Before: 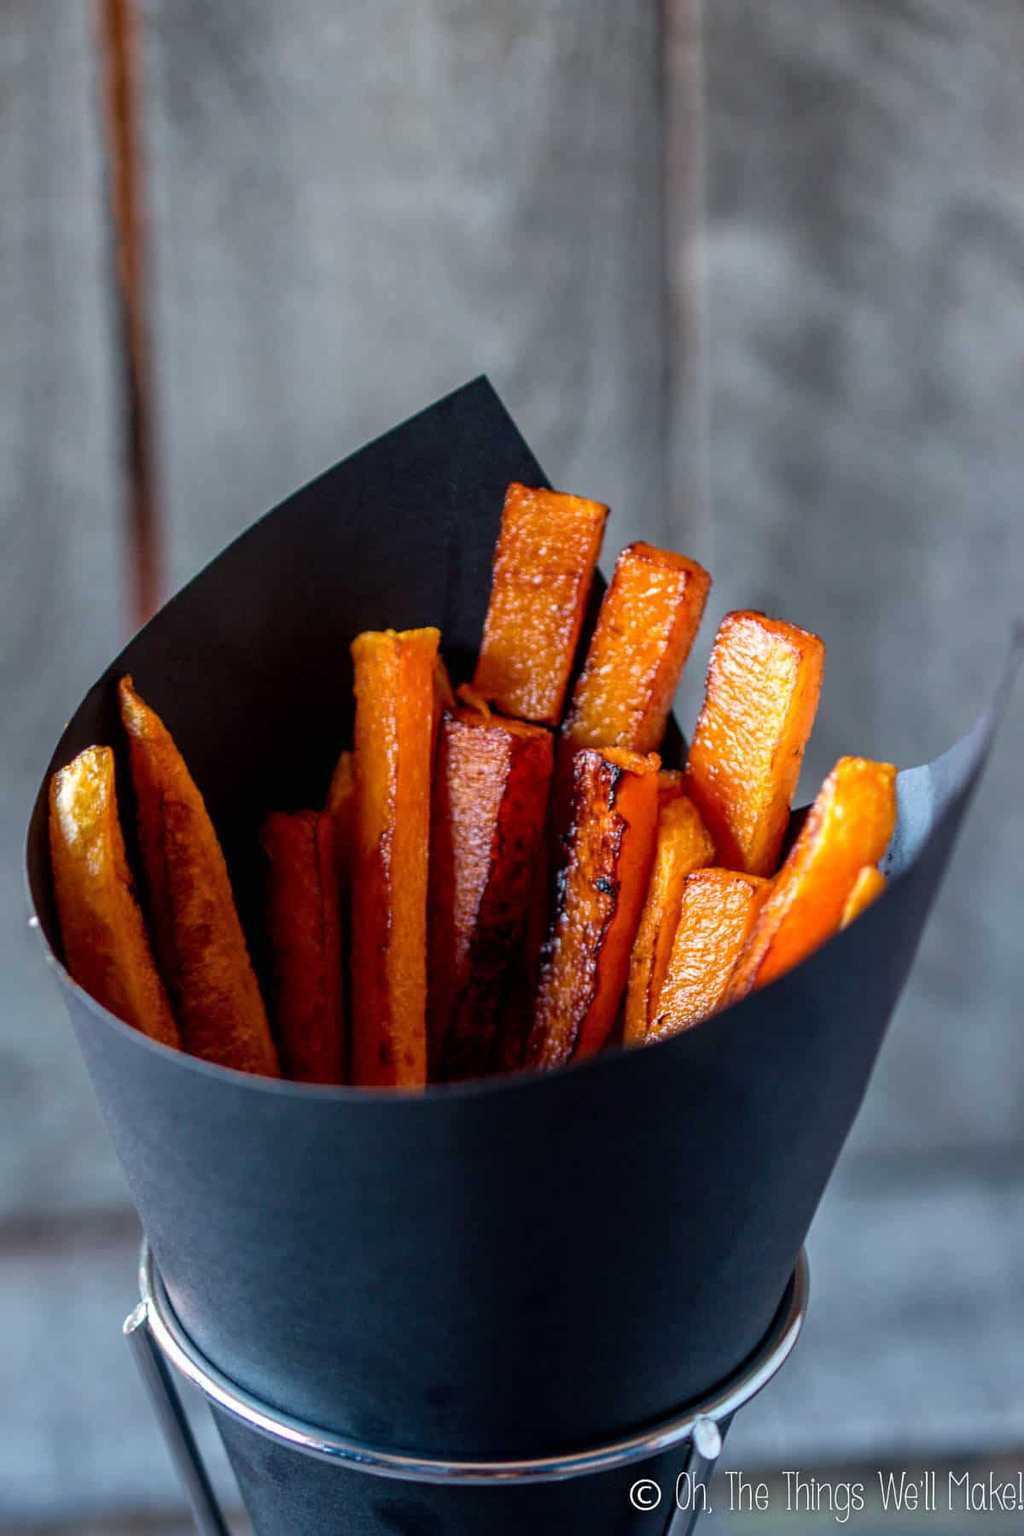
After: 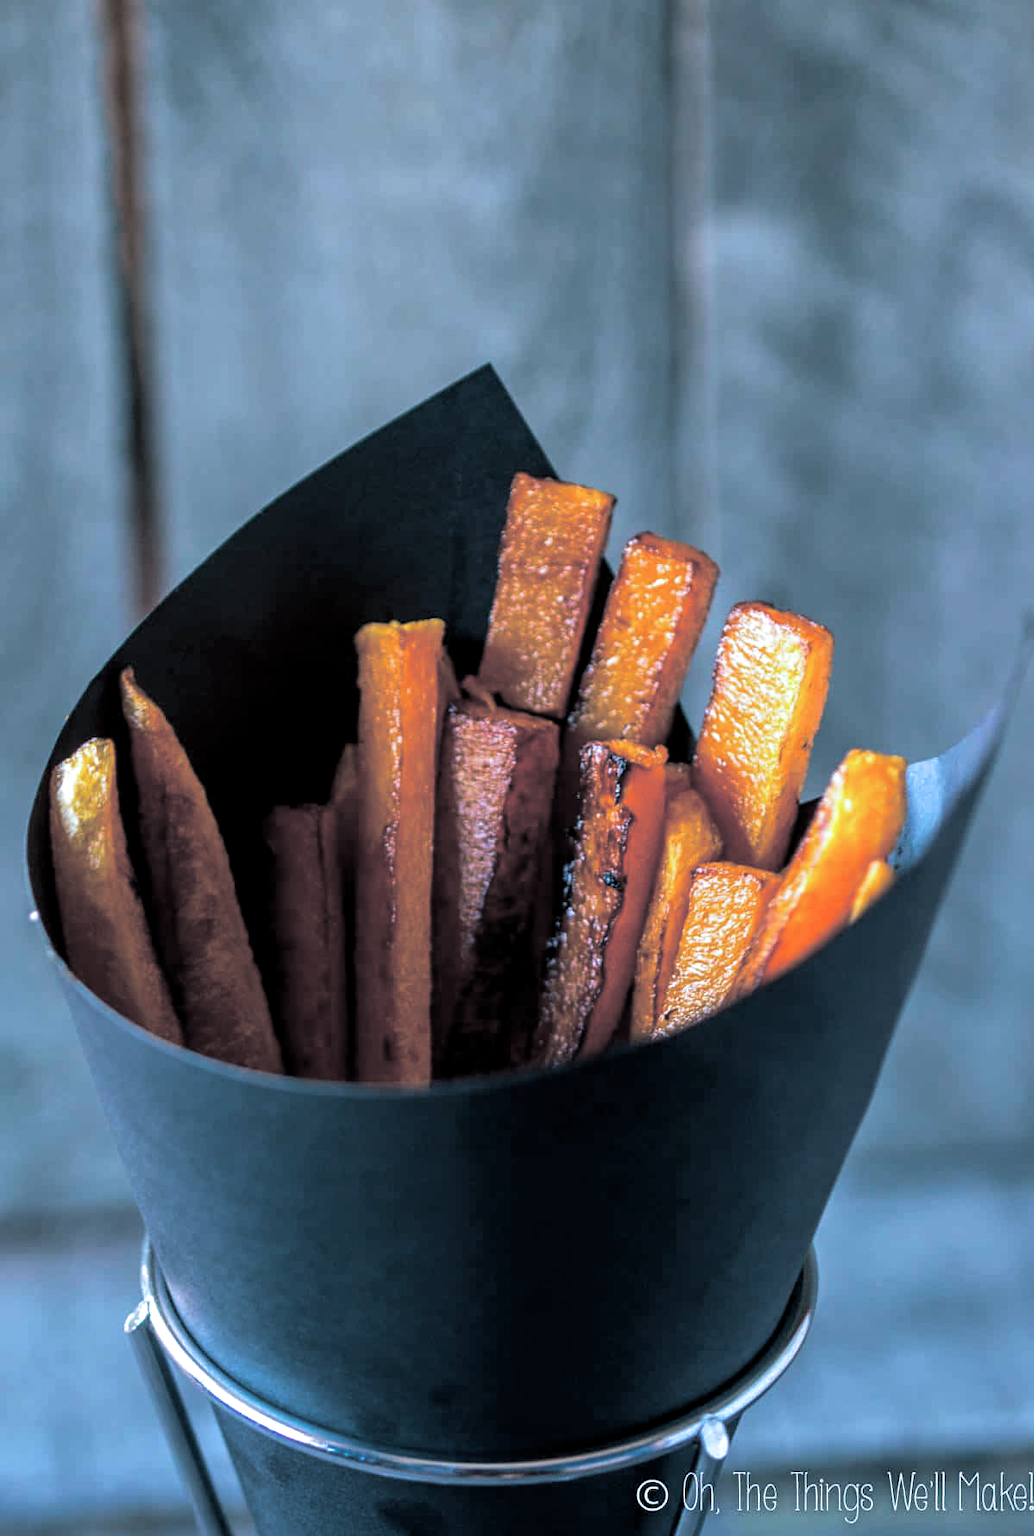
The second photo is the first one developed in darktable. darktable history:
crop: top 1.049%, right 0.001%
color calibration: illuminant as shot in camera, x 0.383, y 0.38, temperature 3949.15 K, gamut compression 1.66
split-toning: shadows › hue 205.2°, shadows › saturation 0.29, highlights › hue 50.4°, highlights › saturation 0.38, balance -49.9
exposure: black level correction 0.002, exposure 0.15 EV, compensate highlight preservation false
